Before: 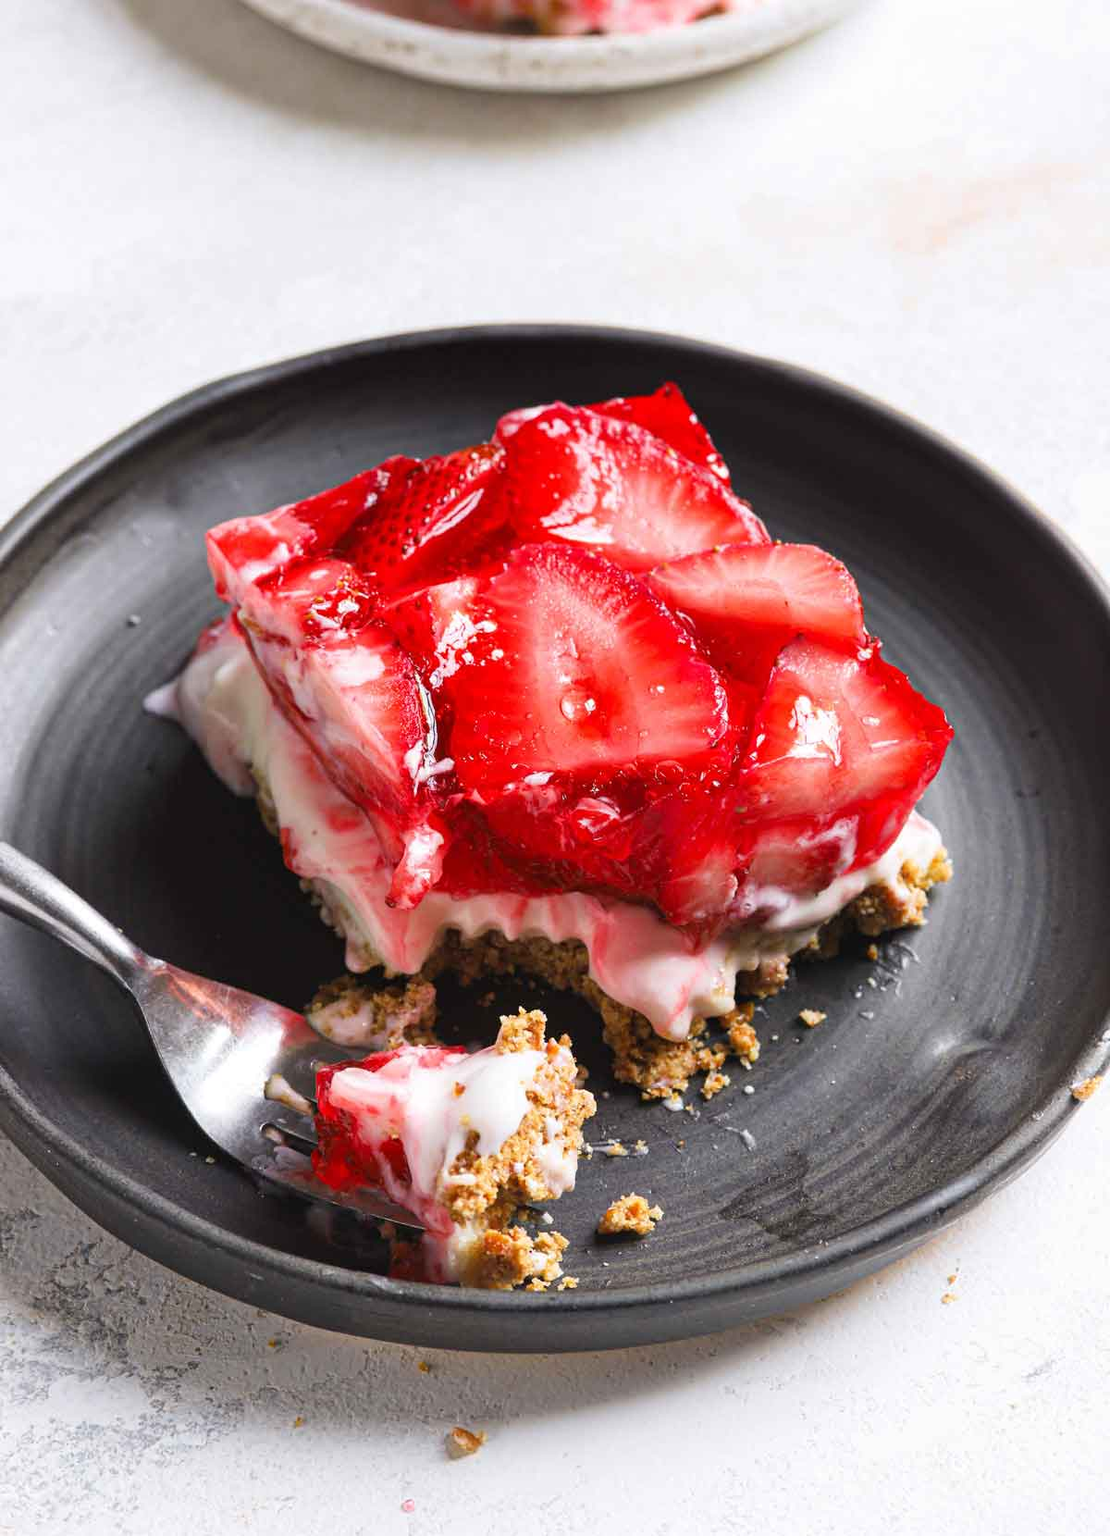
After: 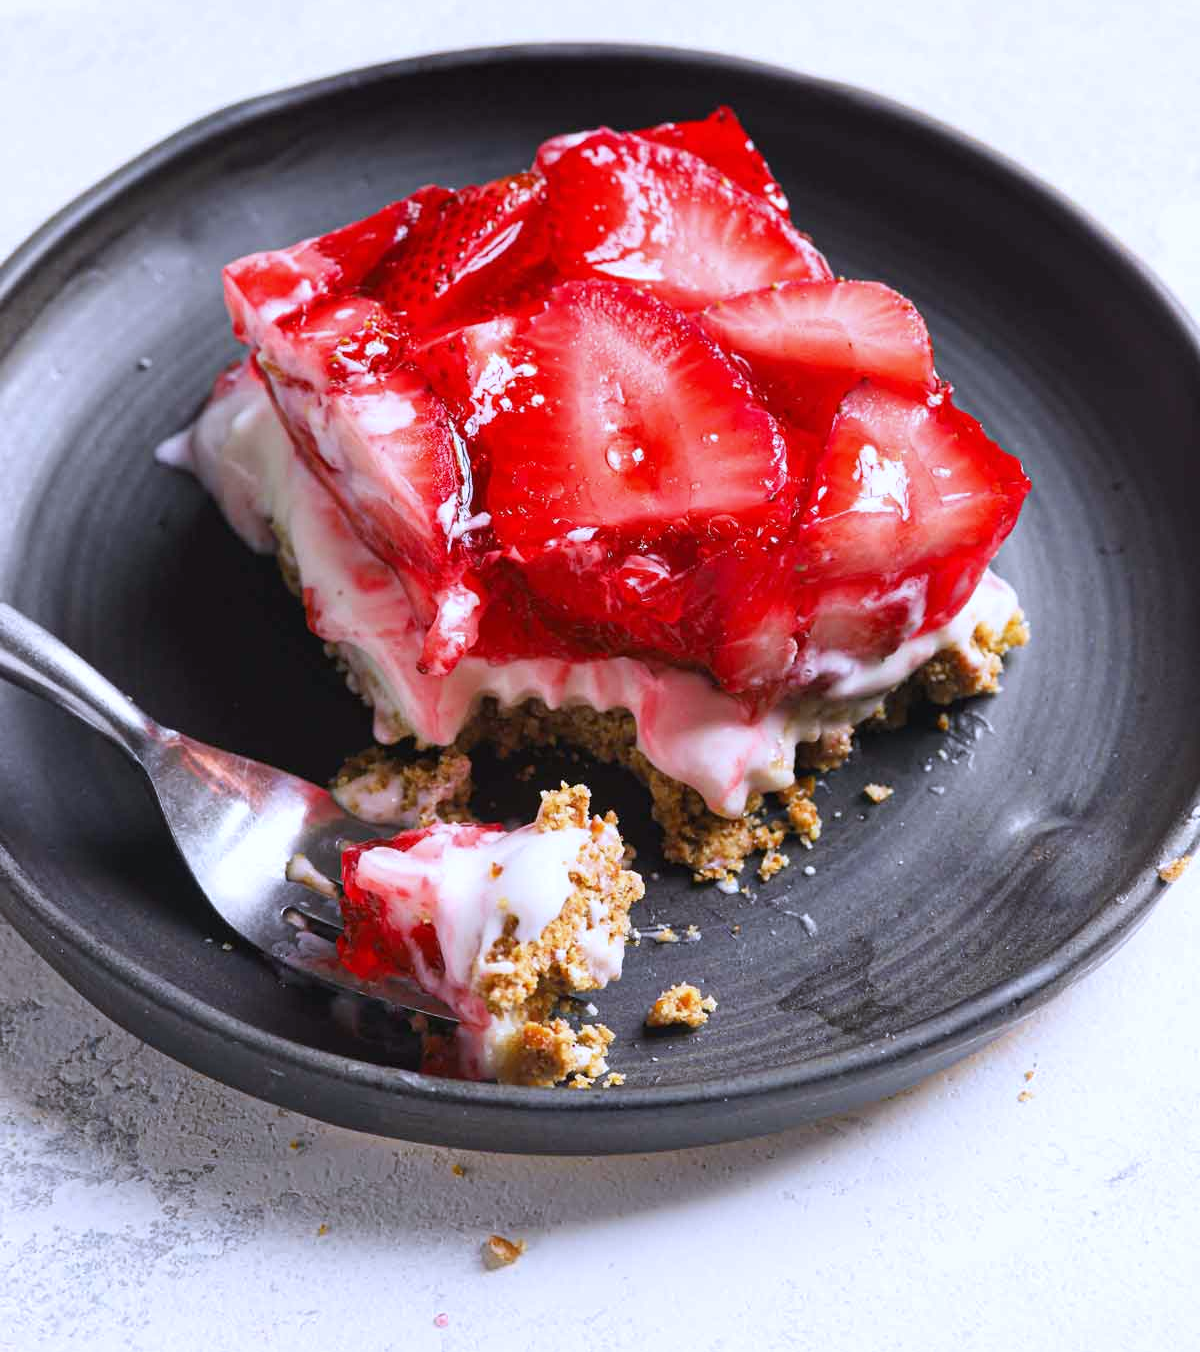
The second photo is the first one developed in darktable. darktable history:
white balance: red 0.967, blue 1.119, emerald 0.756
crop and rotate: top 18.507%
